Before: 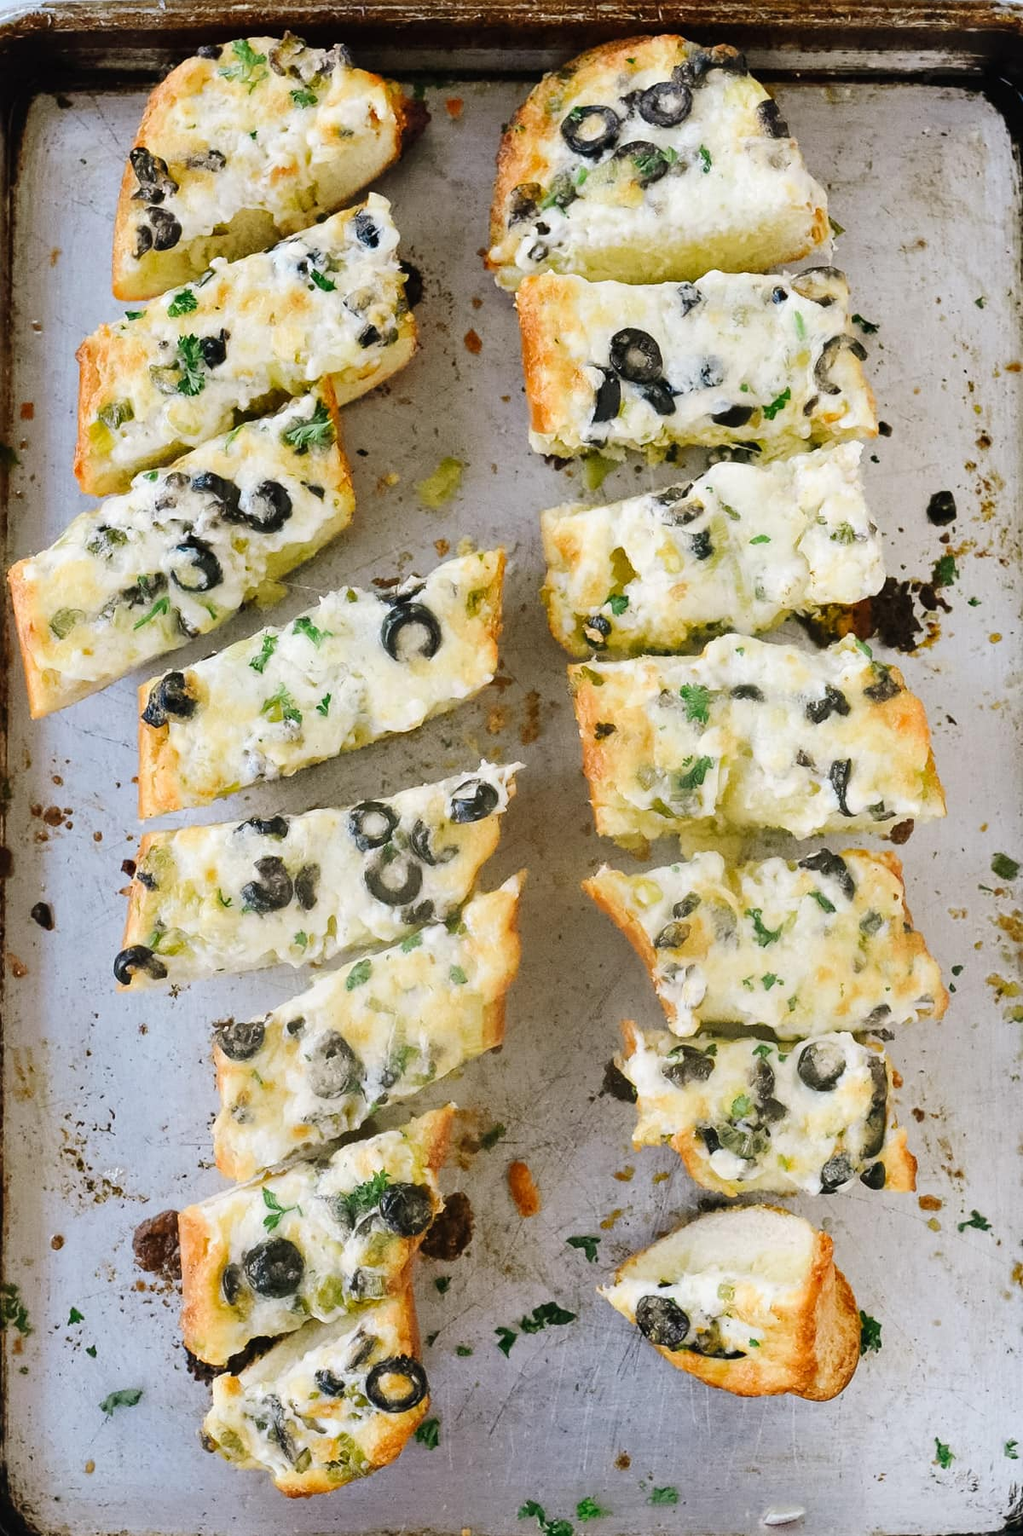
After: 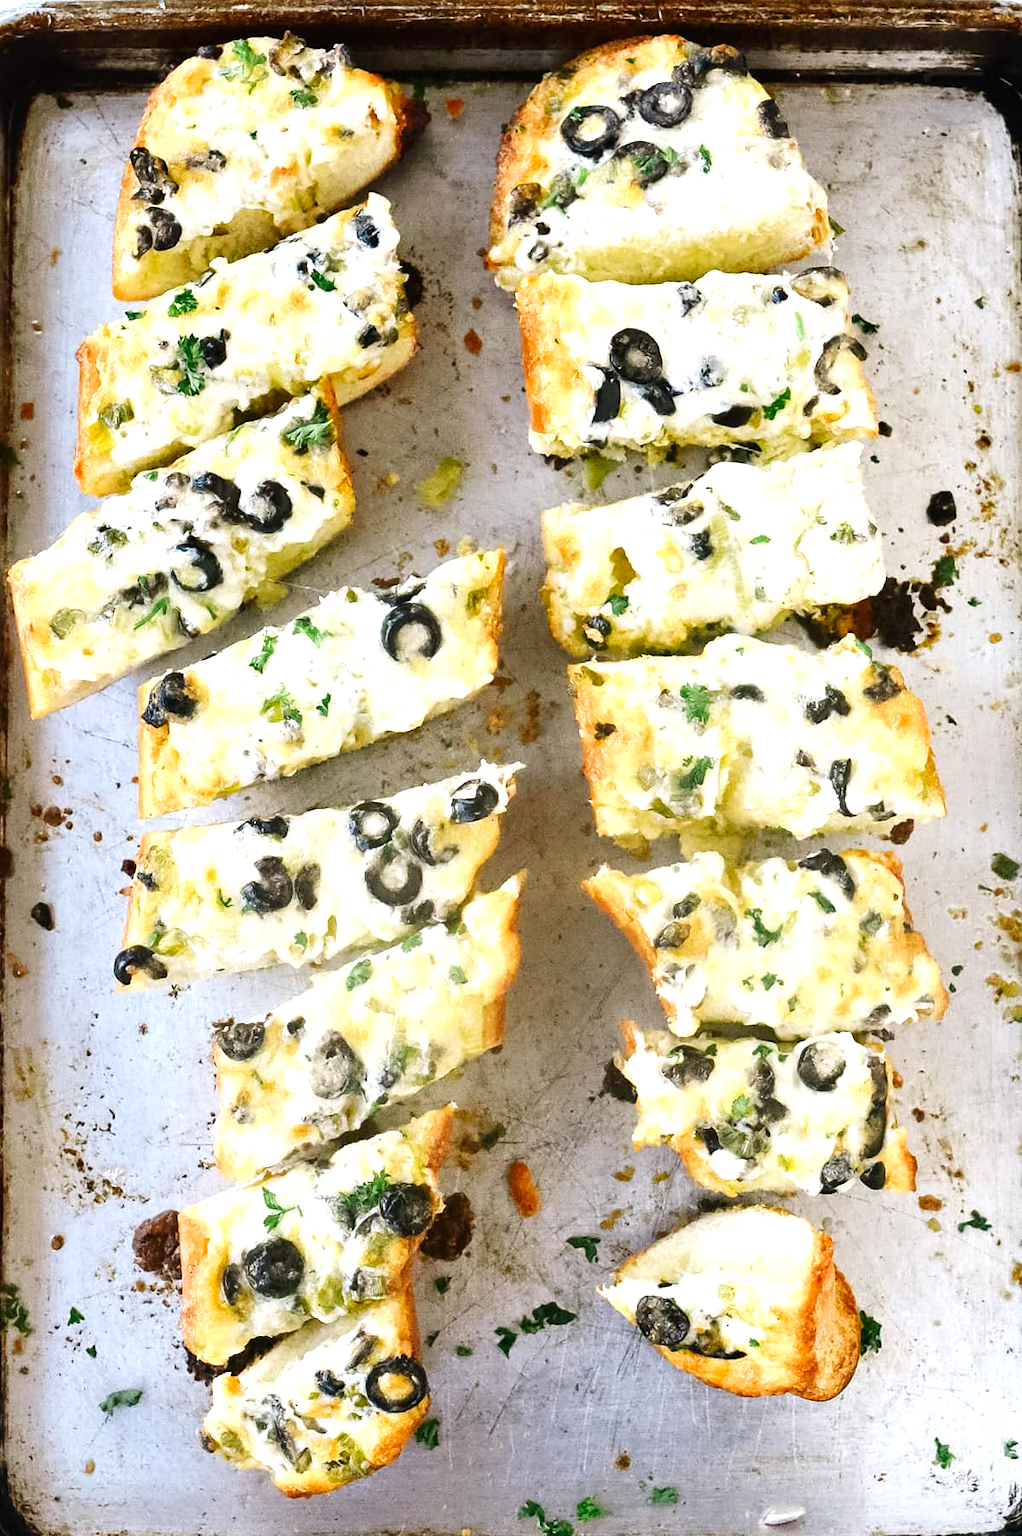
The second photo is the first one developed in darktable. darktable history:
exposure: black level correction 0, exposure 0.693 EV, compensate highlight preservation false
contrast brightness saturation: brightness -0.094
